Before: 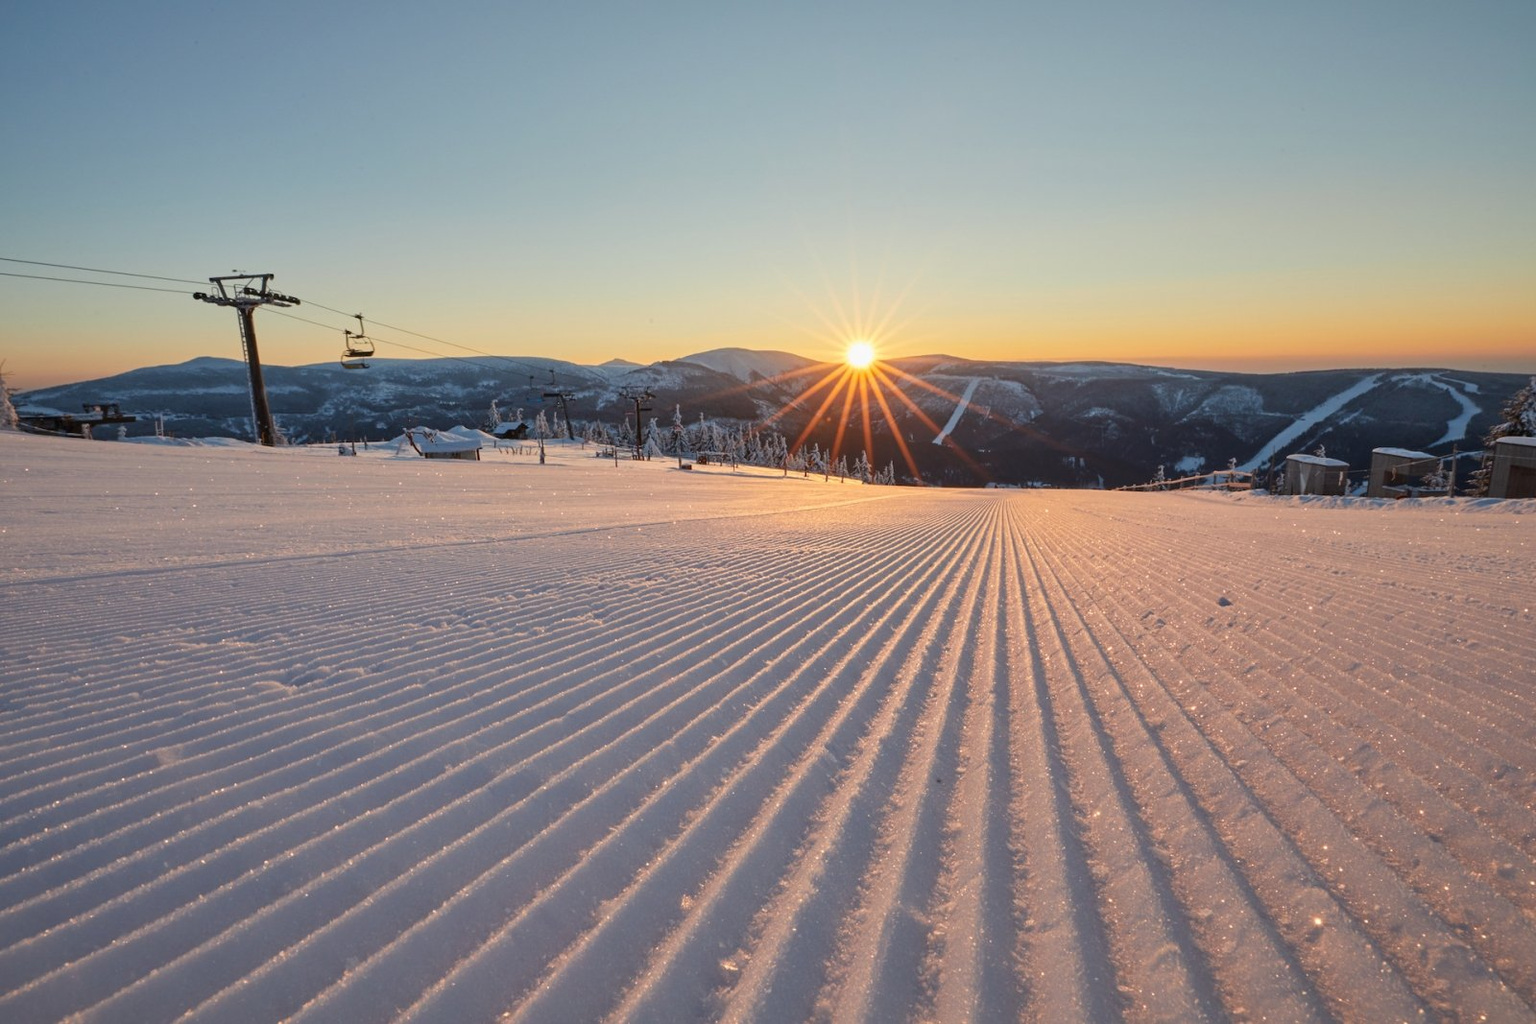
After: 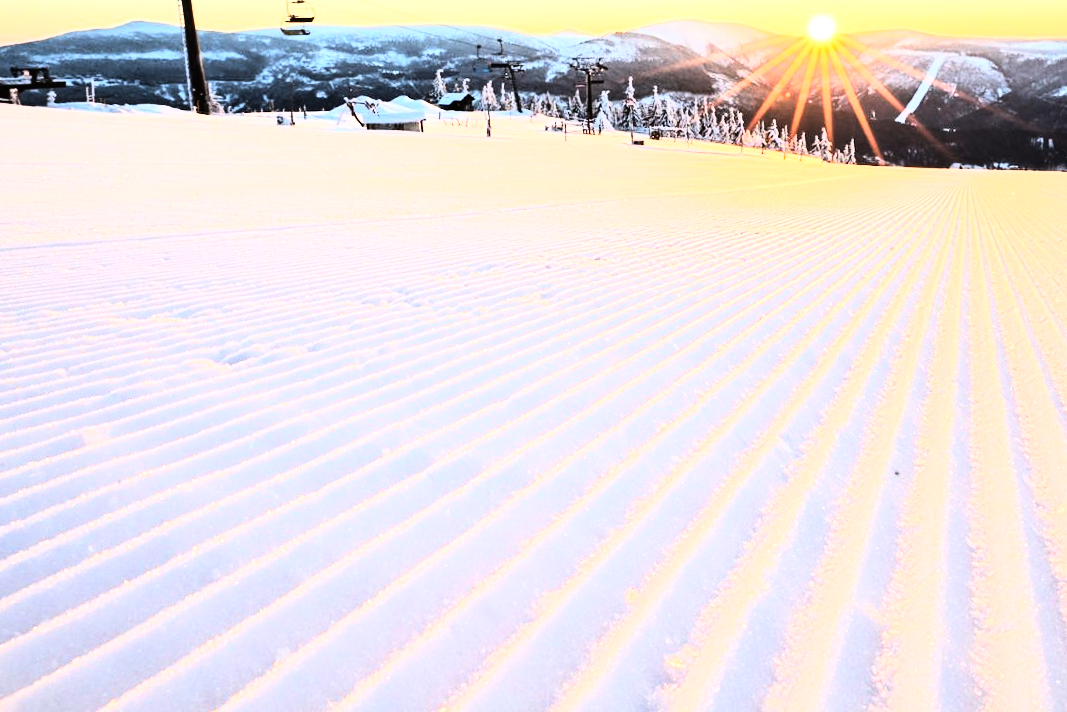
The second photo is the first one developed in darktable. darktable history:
exposure: exposure 0.77 EV, compensate highlight preservation false
rgb curve: curves: ch0 [(0, 0) (0.21, 0.15) (0.24, 0.21) (0.5, 0.75) (0.75, 0.96) (0.89, 0.99) (1, 1)]; ch1 [(0, 0.02) (0.21, 0.13) (0.25, 0.2) (0.5, 0.67) (0.75, 0.9) (0.89, 0.97) (1, 1)]; ch2 [(0, 0.02) (0.21, 0.13) (0.25, 0.2) (0.5, 0.67) (0.75, 0.9) (0.89, 0.97) (1, 1)], compensate middle gray true
tone equalizer: -8 EV -0.75 EV, -7 EV -0.7 EV, -6 EV -0.6 EV, -5 EV -0.4 EV, -3 EV 0.4 EV, -2 EV 0.6 EV, -1 EV 0.7 EV, +0 EV 0.75 EV, edges refinement/feathering 500, mask exposure compensation -1.57 EV, preserve details no
crop and rotate: angle -0.82°, left 3.85%, top 31.828%, right 27.992%
